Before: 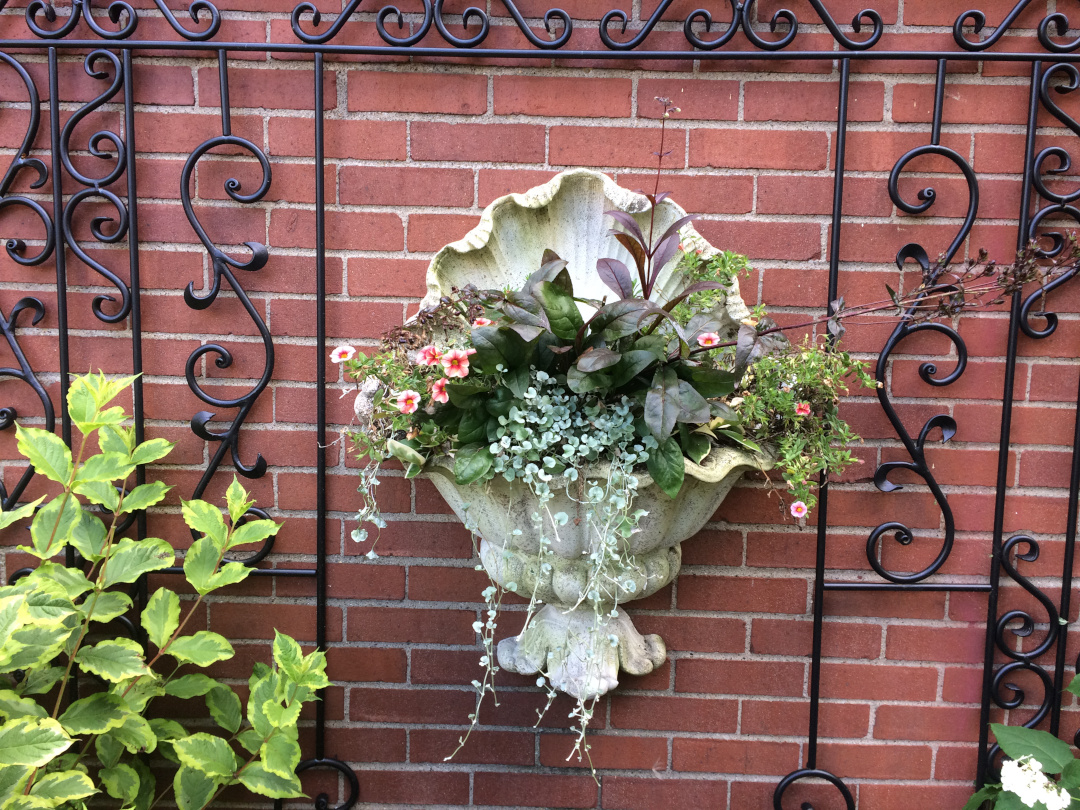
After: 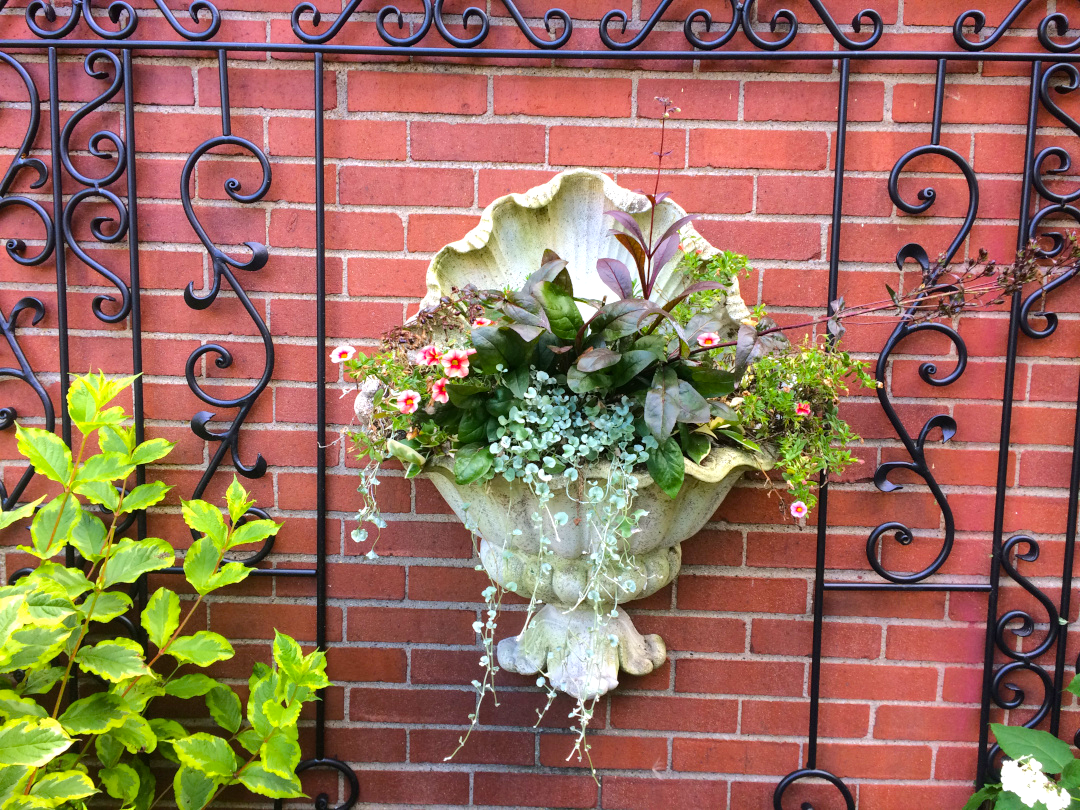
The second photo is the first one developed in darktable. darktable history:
levels: levels [0, 0.48, 0.961]
color balance rgb: power › hue 61.59°, perceptual saturation grading › global saturation 29.773%, perceptual brilliance grading › mid-tones 9.354%, perceptual brilliance grading › shadows 15.262%, global vibrance 20%
